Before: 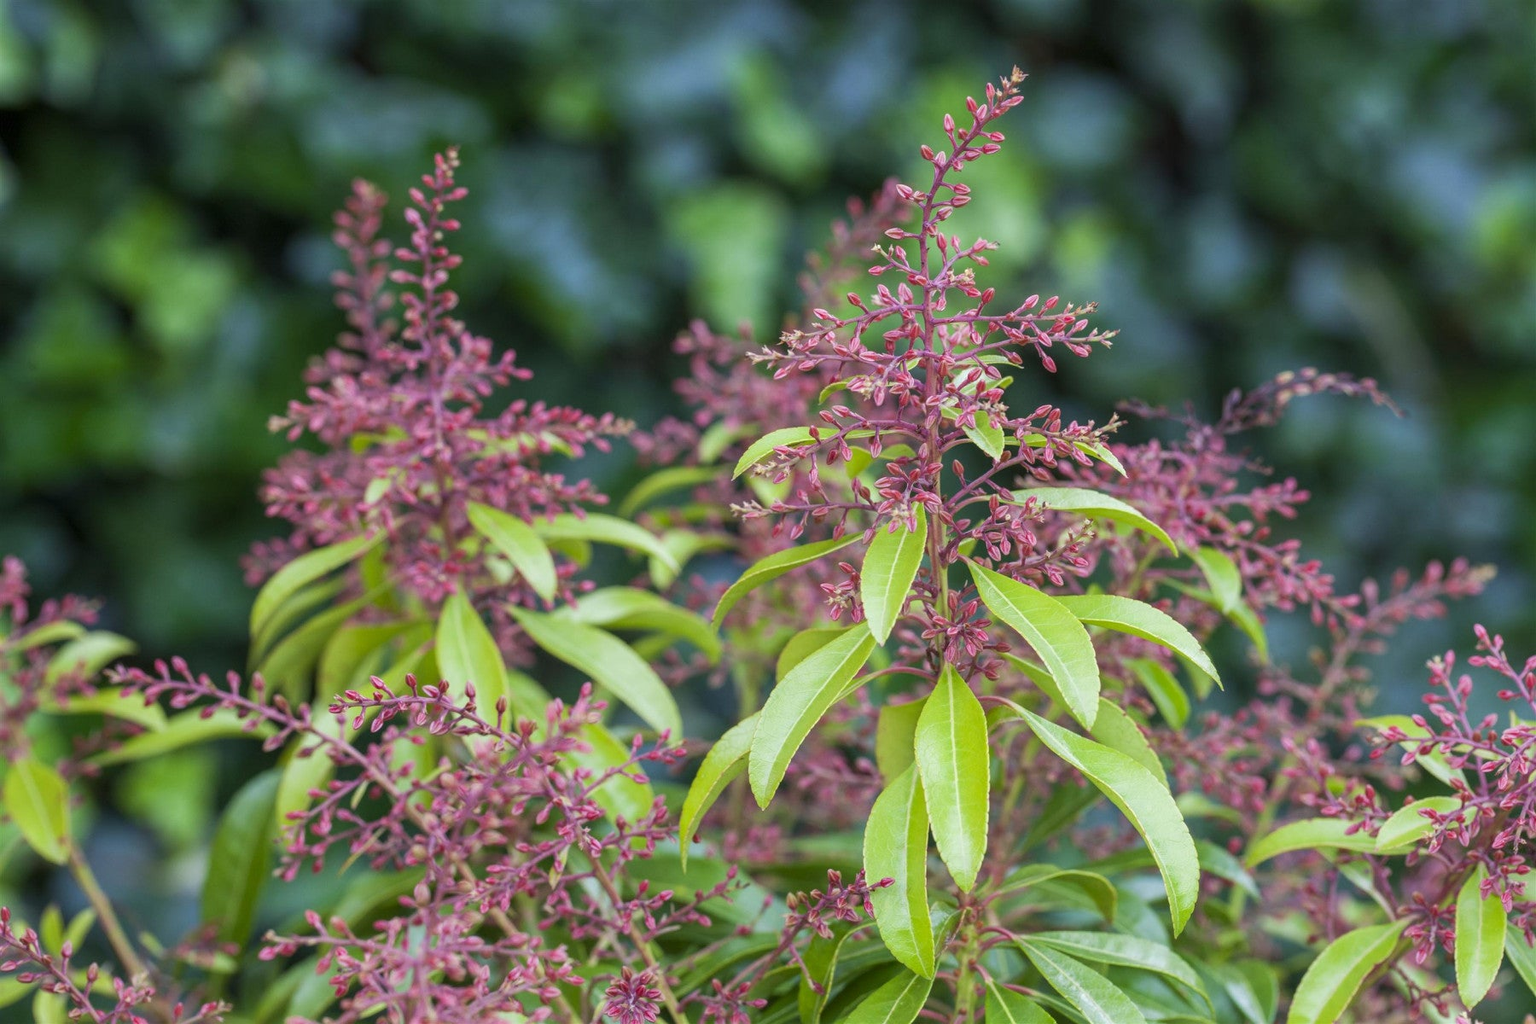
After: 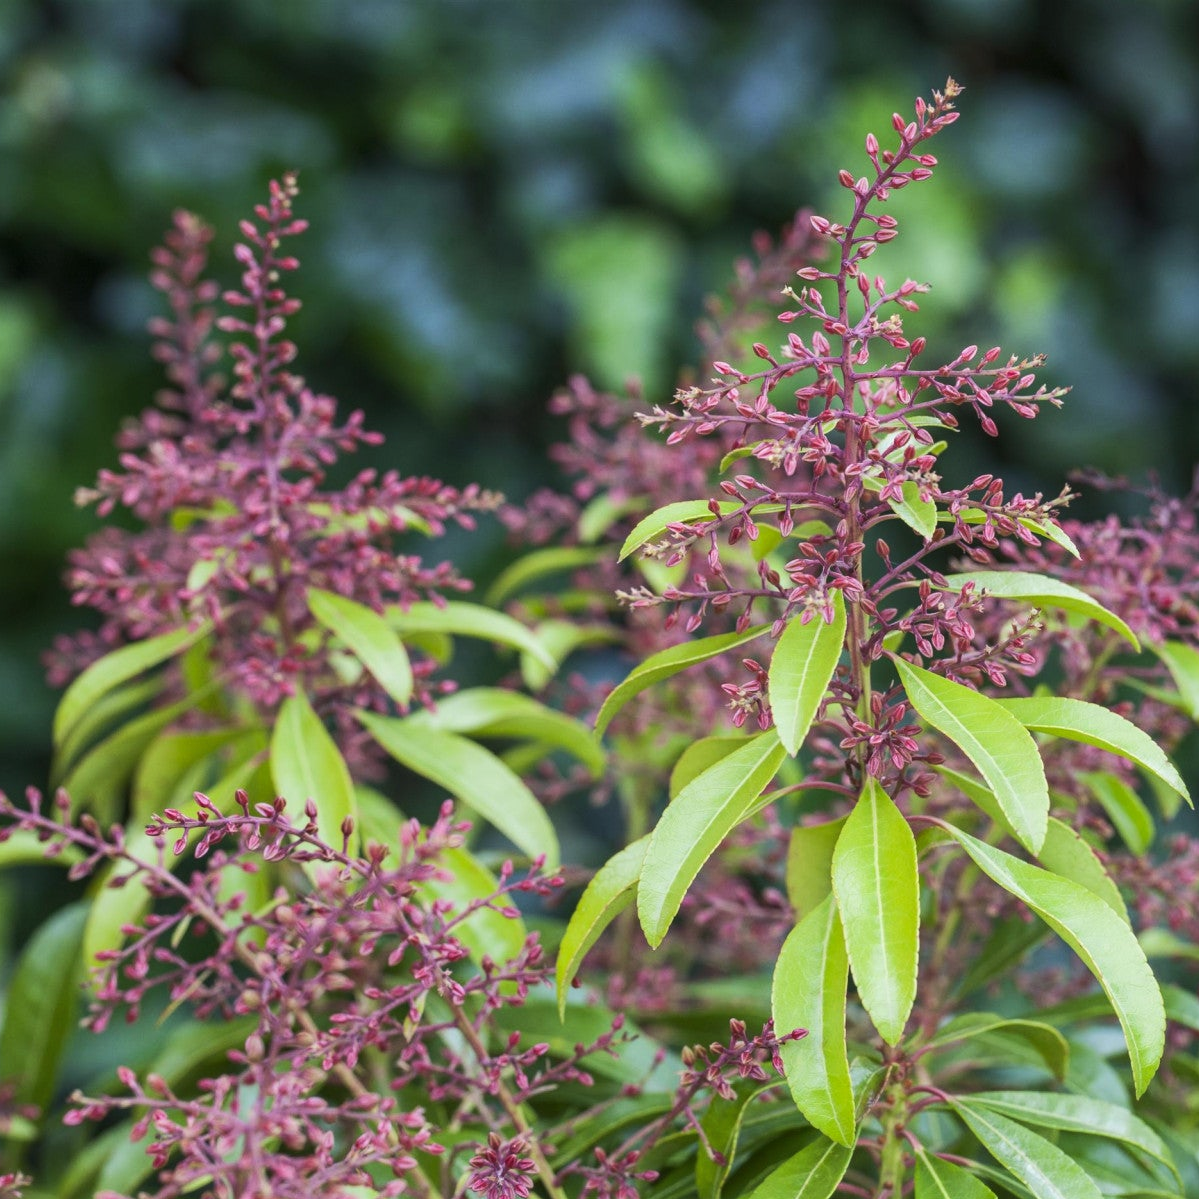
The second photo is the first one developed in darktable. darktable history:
tone curve: curves: ch0 [(0, 0) (0.339, 0.306) (0.687, 0.706) (1, 1)], color space Lab, linked channels, preserve colors none
crop and rotate: left 13.342%, right 19.991%
